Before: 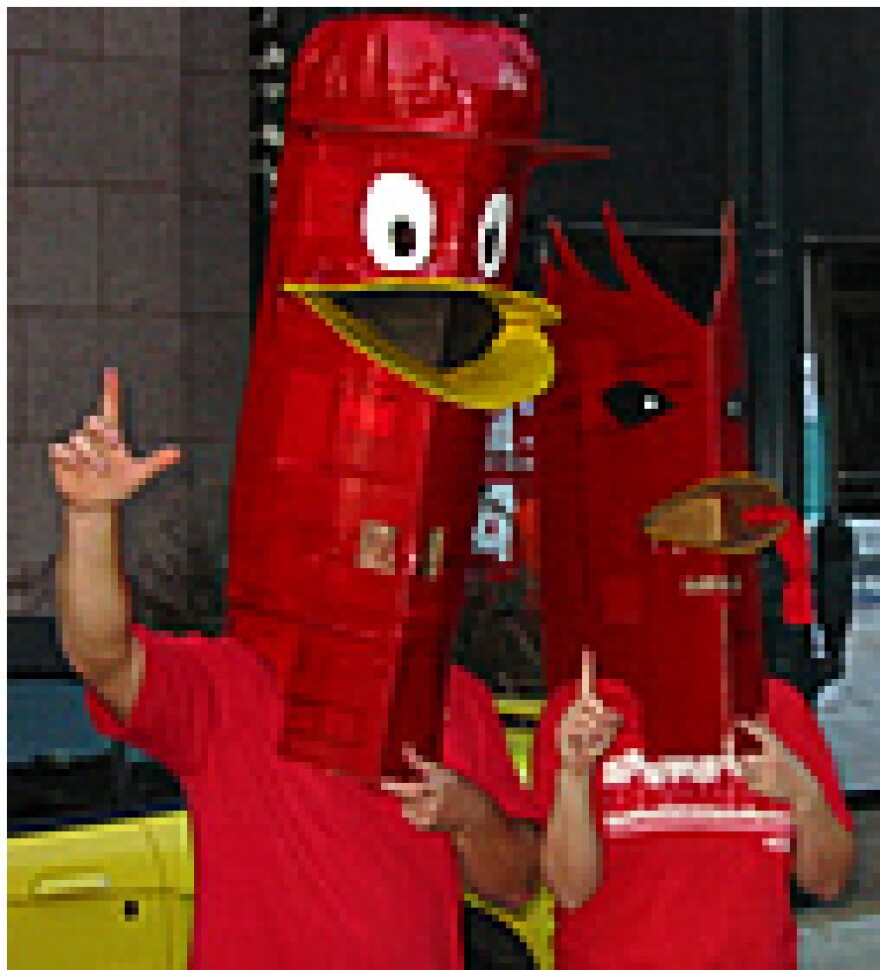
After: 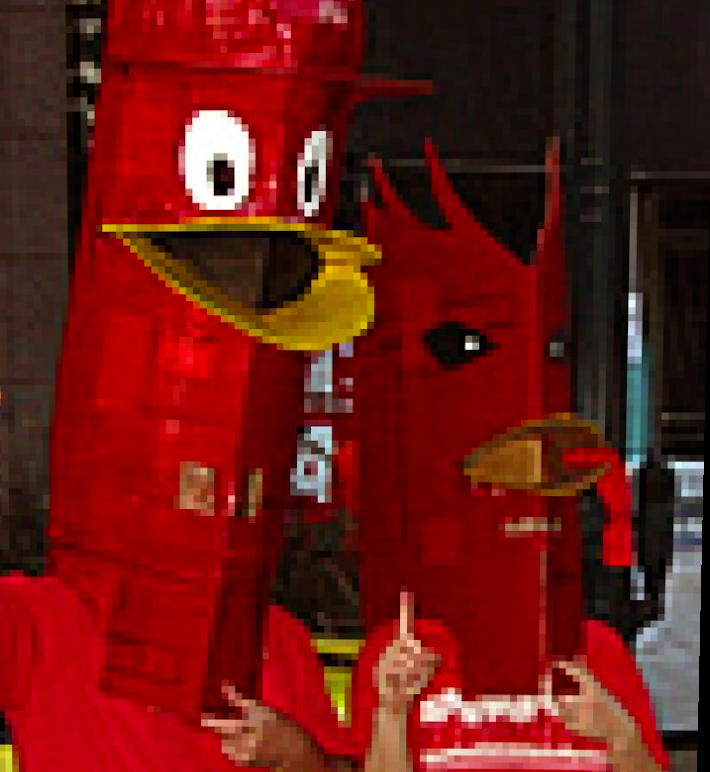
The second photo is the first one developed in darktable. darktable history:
crop and rotate: left 20.74%, top 7.912%, right 0.375%, bottom 13.378%
rotate and perspective: lens shift (vertical) 0.048, lens shift (horizontal) -0.024, automatic cropping off
rgb levels: mode RGB, independent channels, levels [[0, 0.5, 1], [0, 0.521, 1], [0, 0.536, 1]]
